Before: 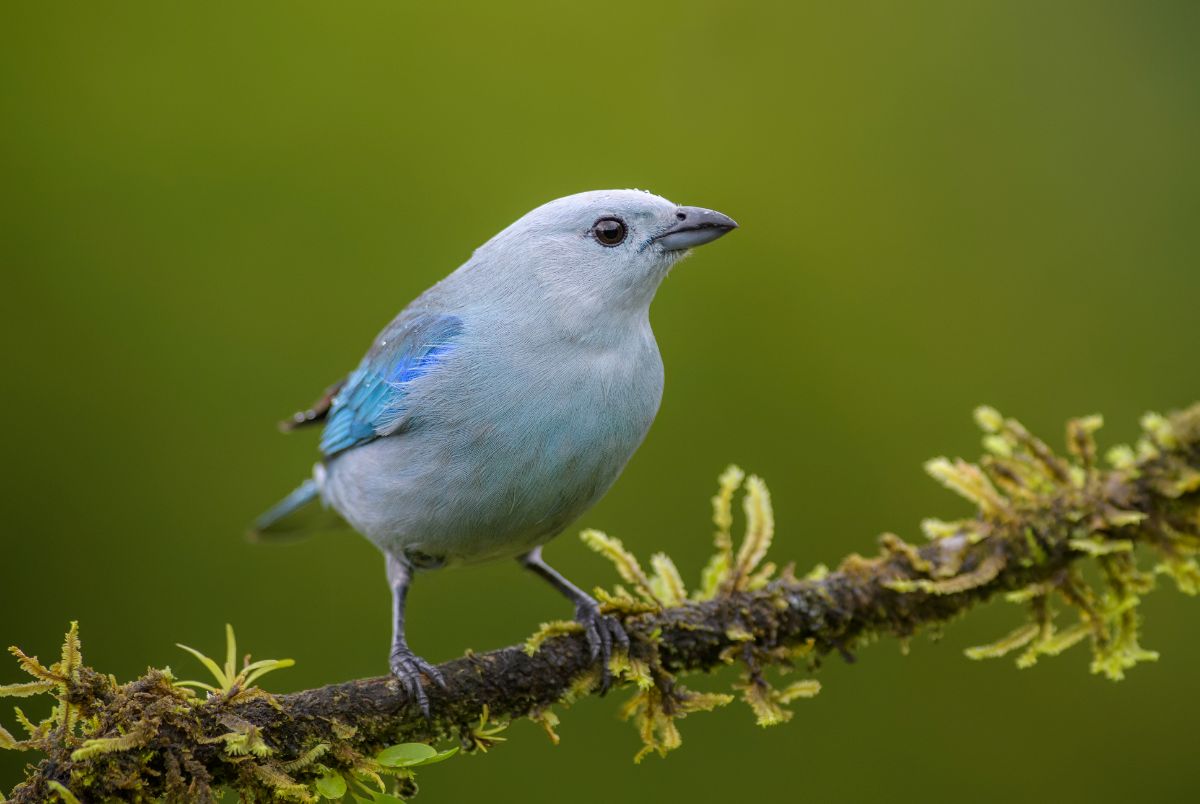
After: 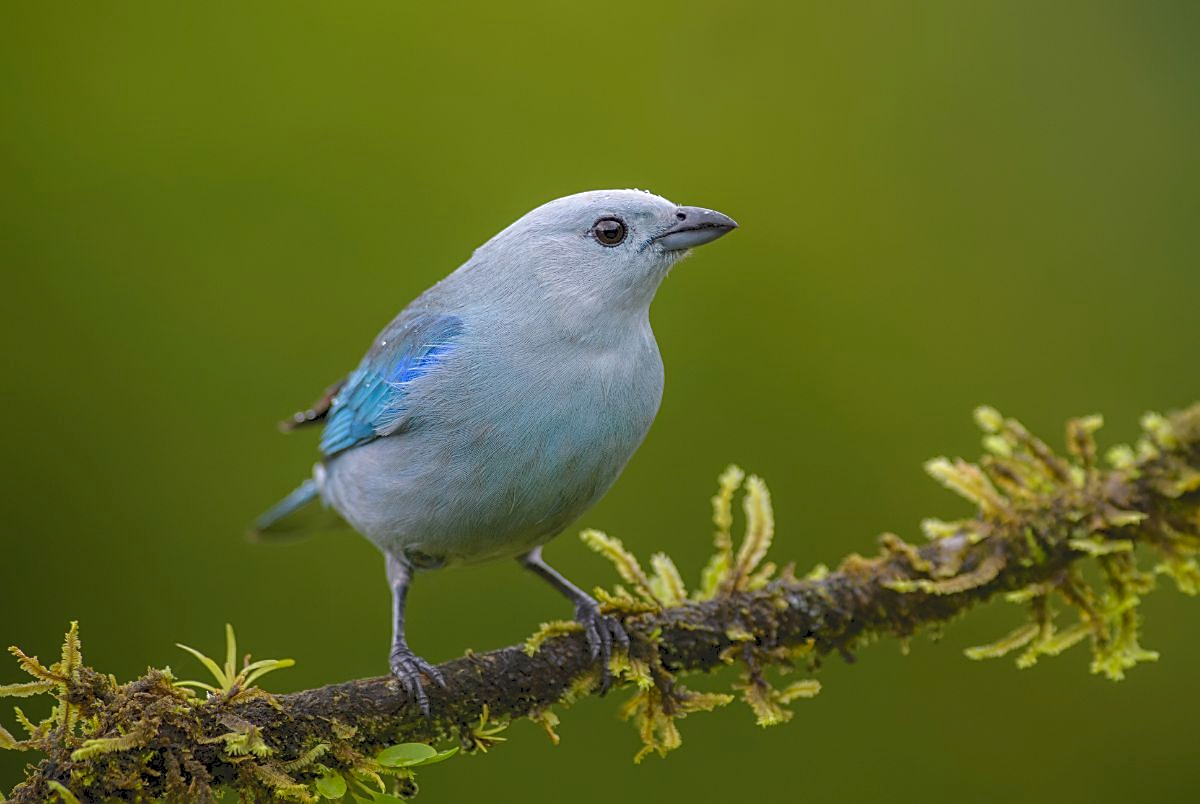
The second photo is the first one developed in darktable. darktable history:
sharpen: on, module defaults
tone curve: curves: ch0 [(0, 0) (0.003, 0.126) (0.011, 0.129) (0.025, 0.133) (0.044, 0.143) (0.069, 0.155) (0.1, 0.17) (0.136, 0.189) (0.177, 0.217) (0.224, 0.25) (0.277, 0.293) (0.335, 0.346) (0.399, 0.398) (0.468, 0.456) (0.543, 0.517) (0.623, 0.583) (0.709, 0.659) (0.801, 0.756) (0.898, 0.856) (1, 1)], color space Lab, independent channels, preserve colors none
color zones: curves: ch0 [(0, 0.444) (0.143, 0.442) (0.286, 0.441) (0.429, 0.441) (0.571, 0.441) (0.714, 0.441) (0.857, 0.442) (1, 0.444)], mix -121.24%
exposure: black level correction 0.001, compensate exposure bias true, compensate highlight preservation false
